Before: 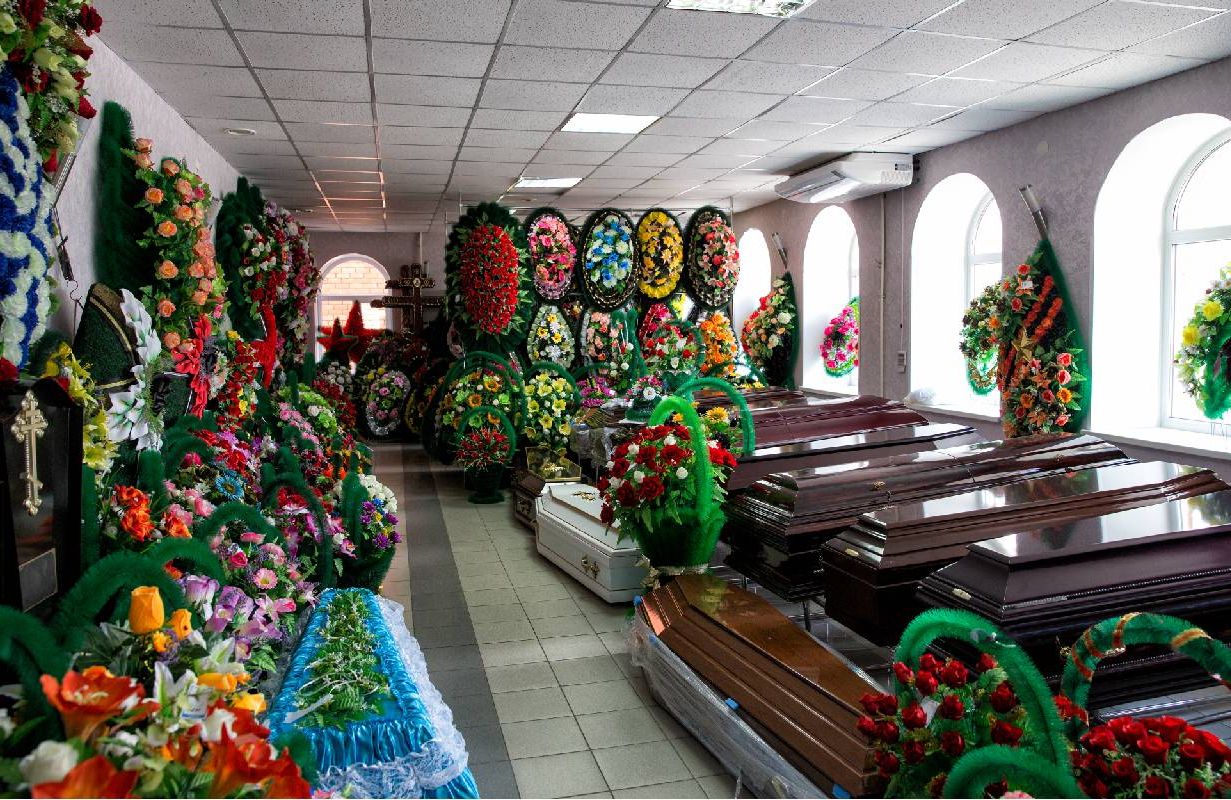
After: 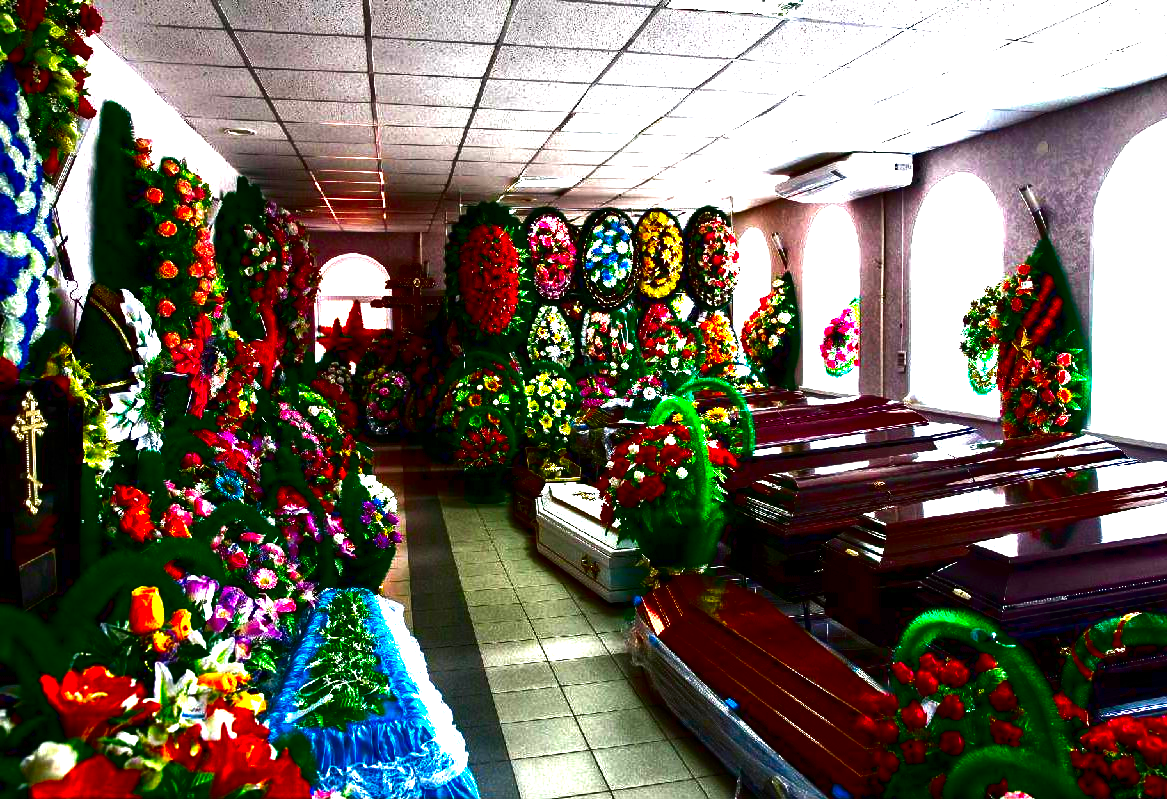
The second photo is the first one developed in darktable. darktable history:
crop and rotate: right 5.167%
exposure: black level correction 0, exposure 1.45 EV, compensate exposure bias true, compensate highlight preservation false
contrast brightness saturation: brightness -1, saturation 1
